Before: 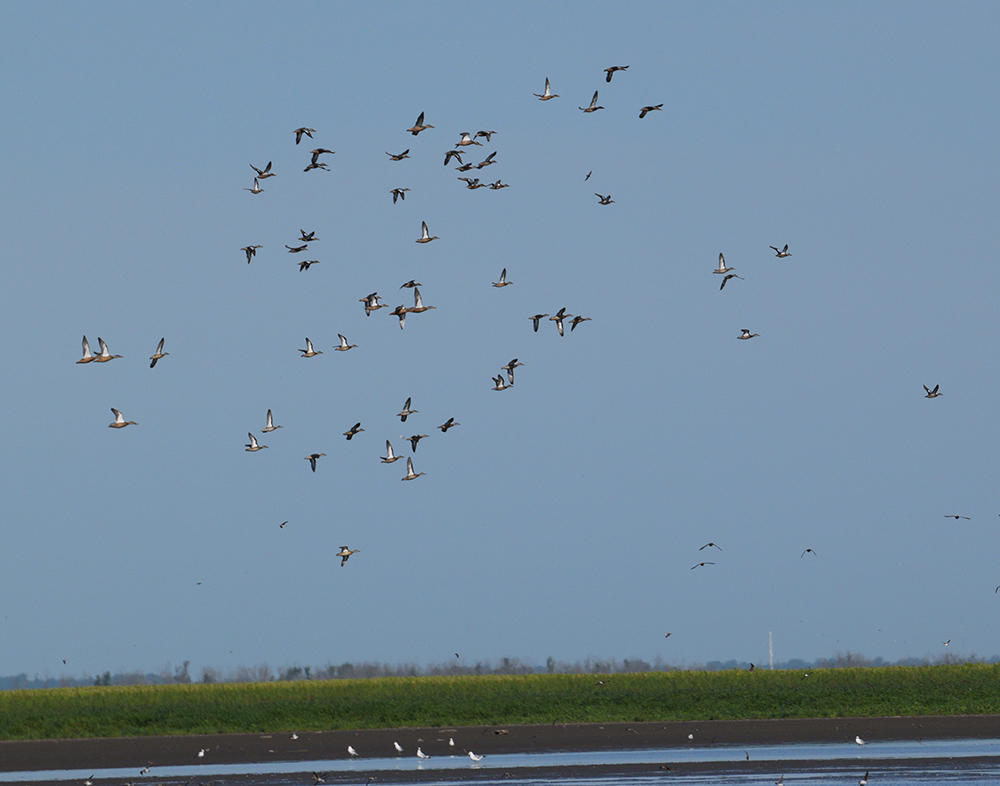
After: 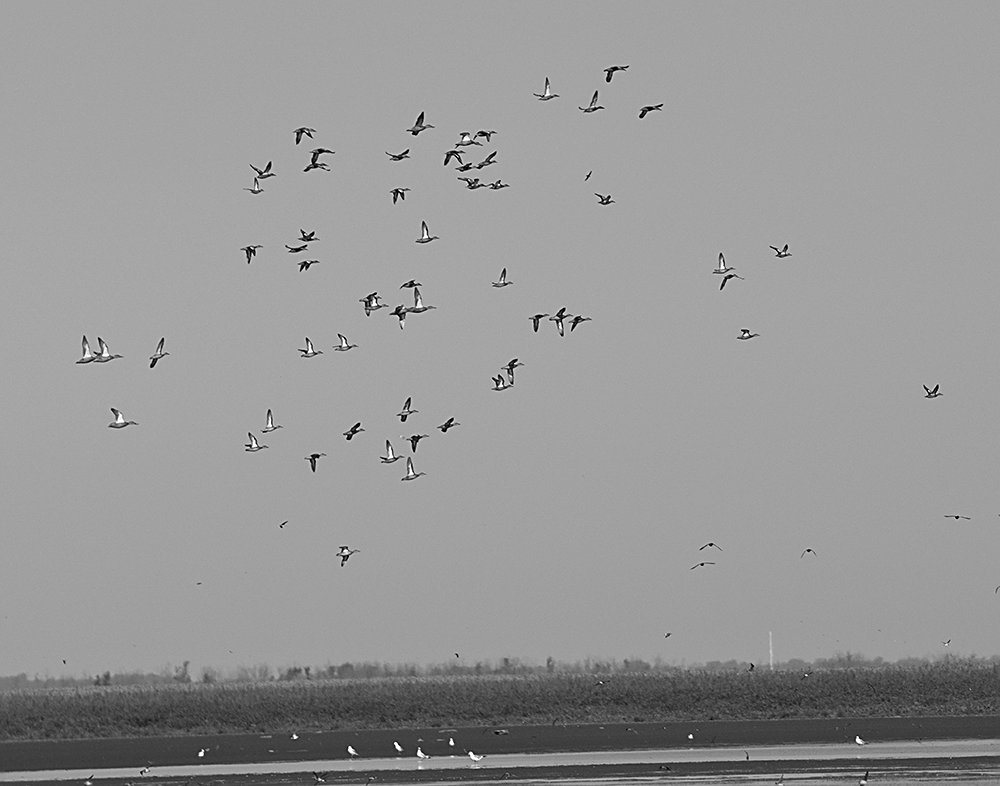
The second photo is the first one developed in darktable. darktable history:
exposure: black level correction -0.002, exposure 0.54 EV, compensate highlight preservation false
monochrome: a 30.25, b 92.03
sharpen: on, module defaults
